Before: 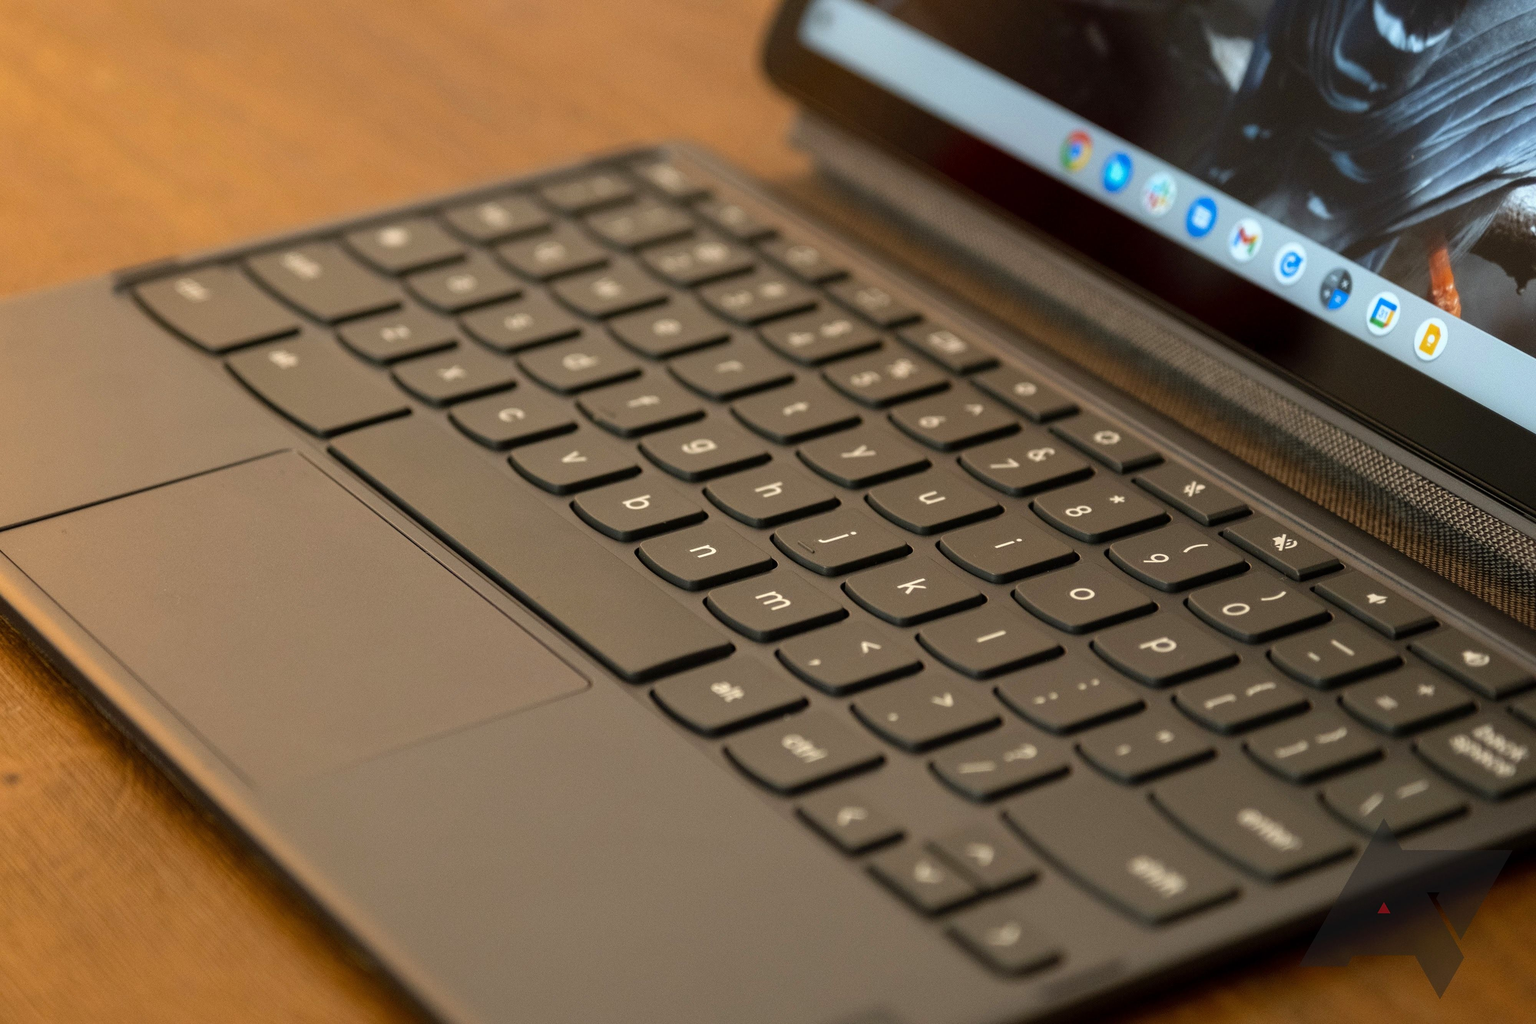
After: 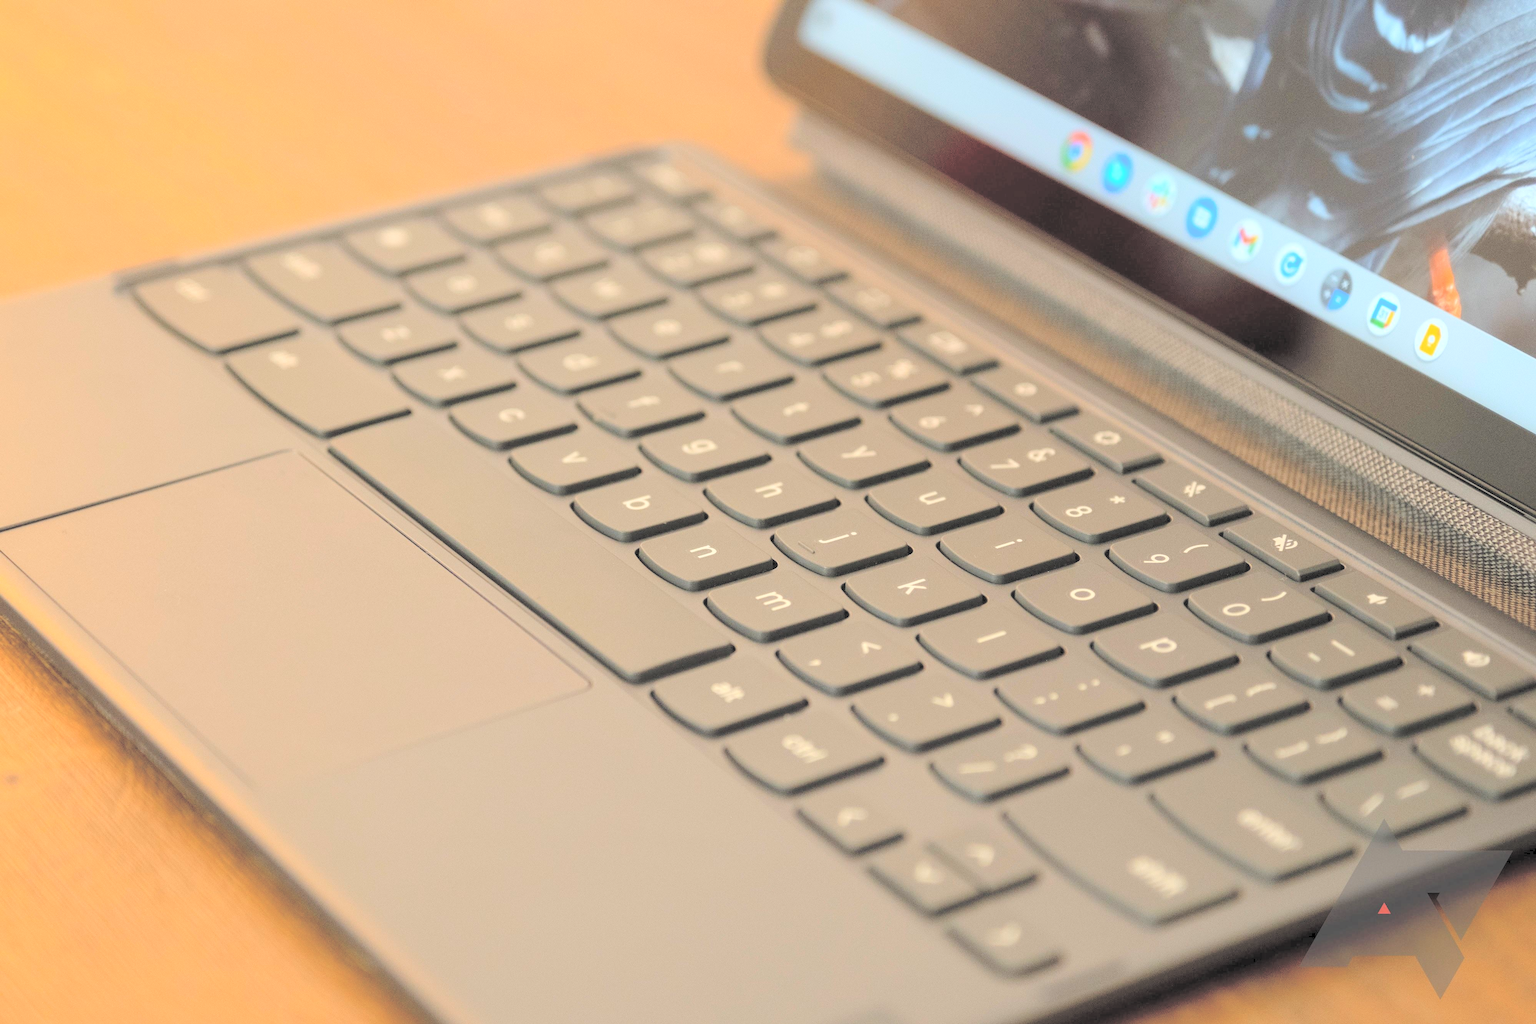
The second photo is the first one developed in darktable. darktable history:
exposure: compensate highlight preservation false
contrast brightness saturation: brightness 0.998
color correction: highlights b* -0.042, saturation 1.11
